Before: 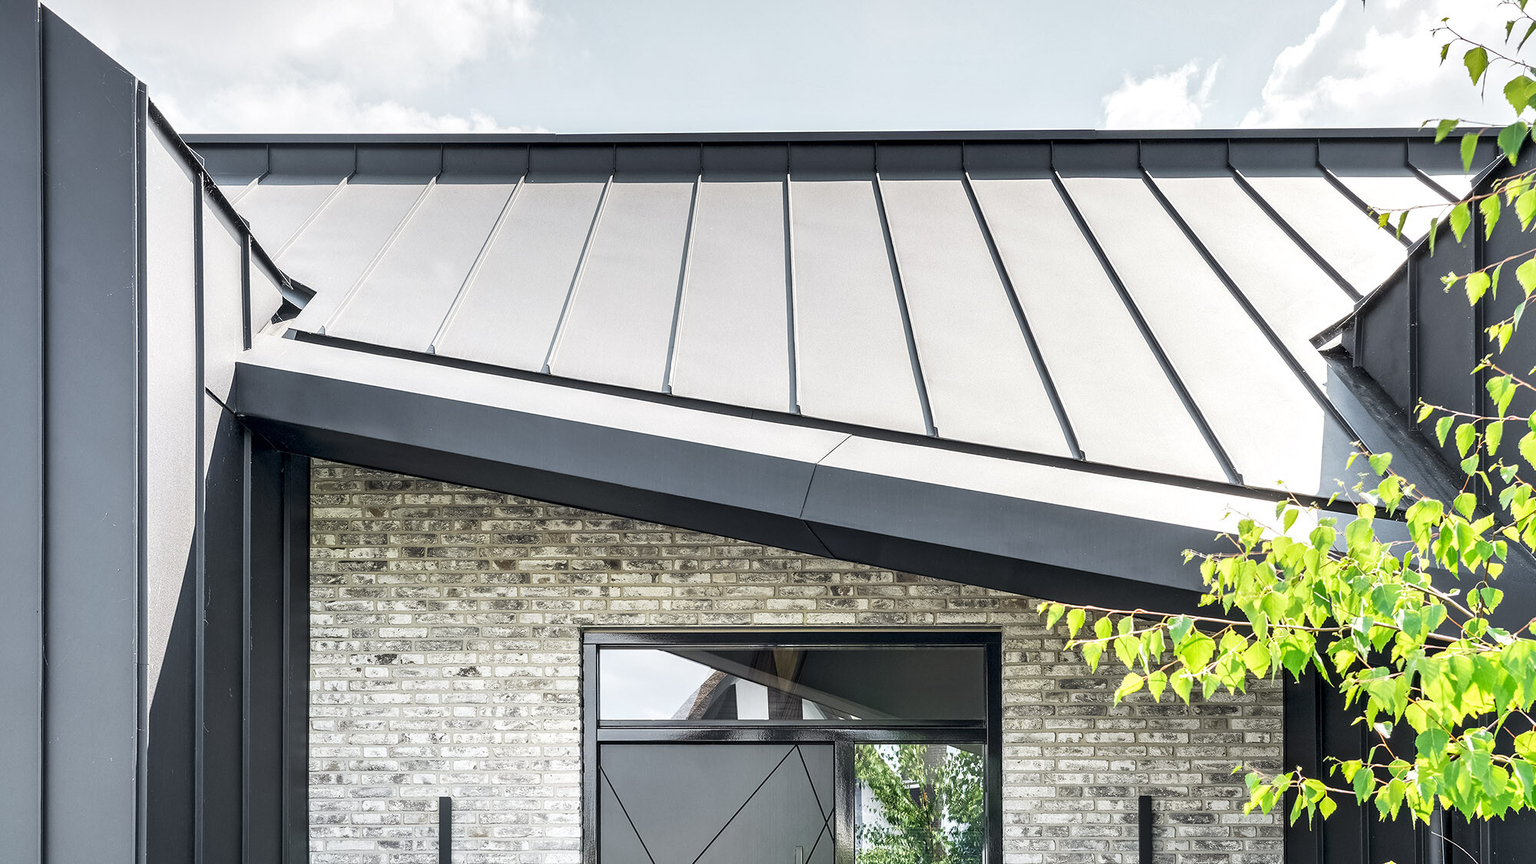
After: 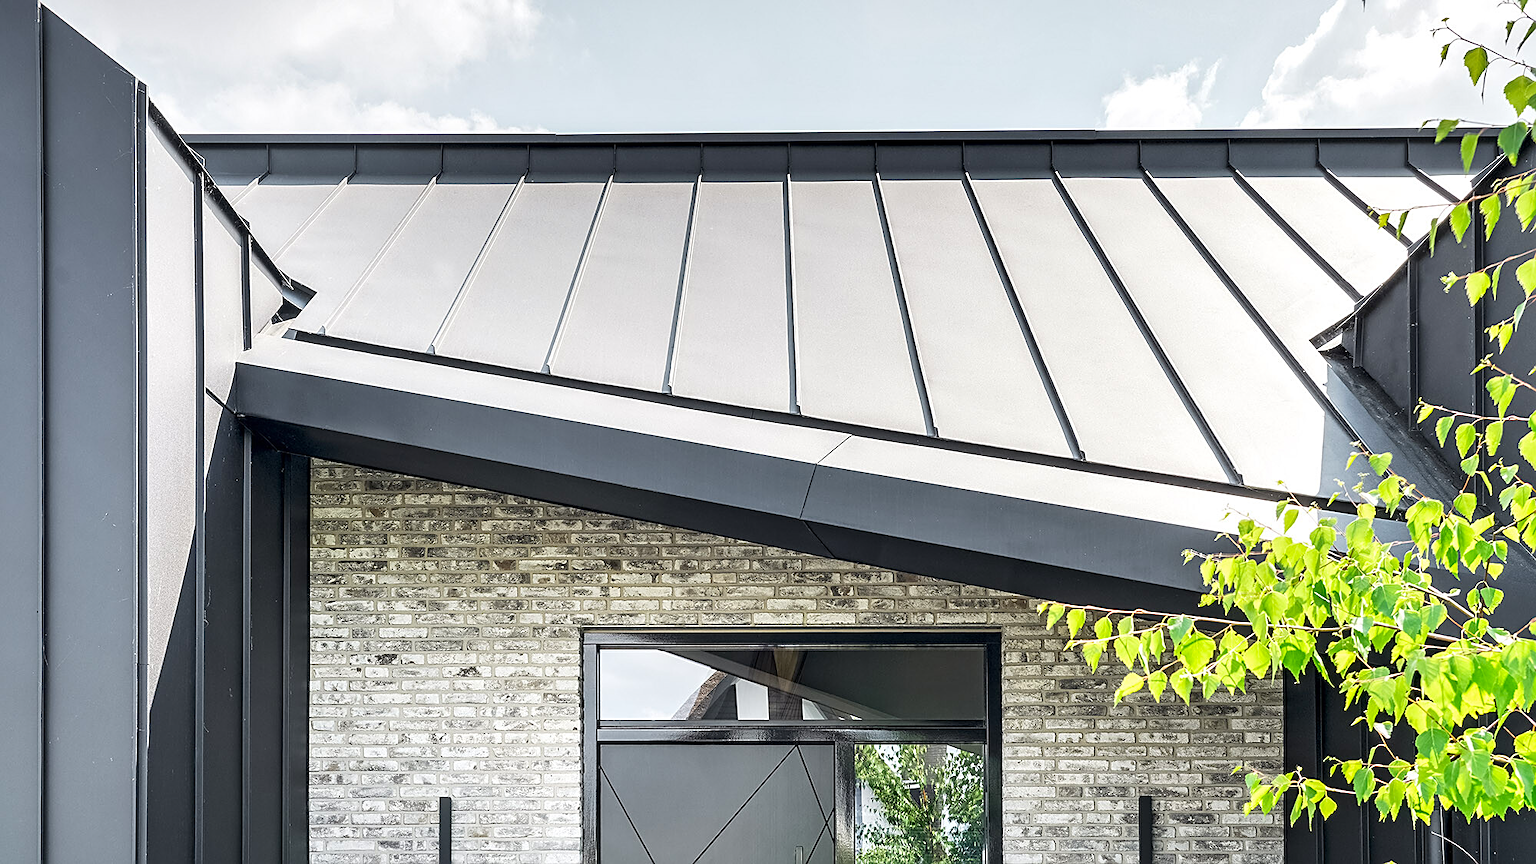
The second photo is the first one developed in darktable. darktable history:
sharpen: on, module defaults
contrast brightness saturation: saturation 0.13
